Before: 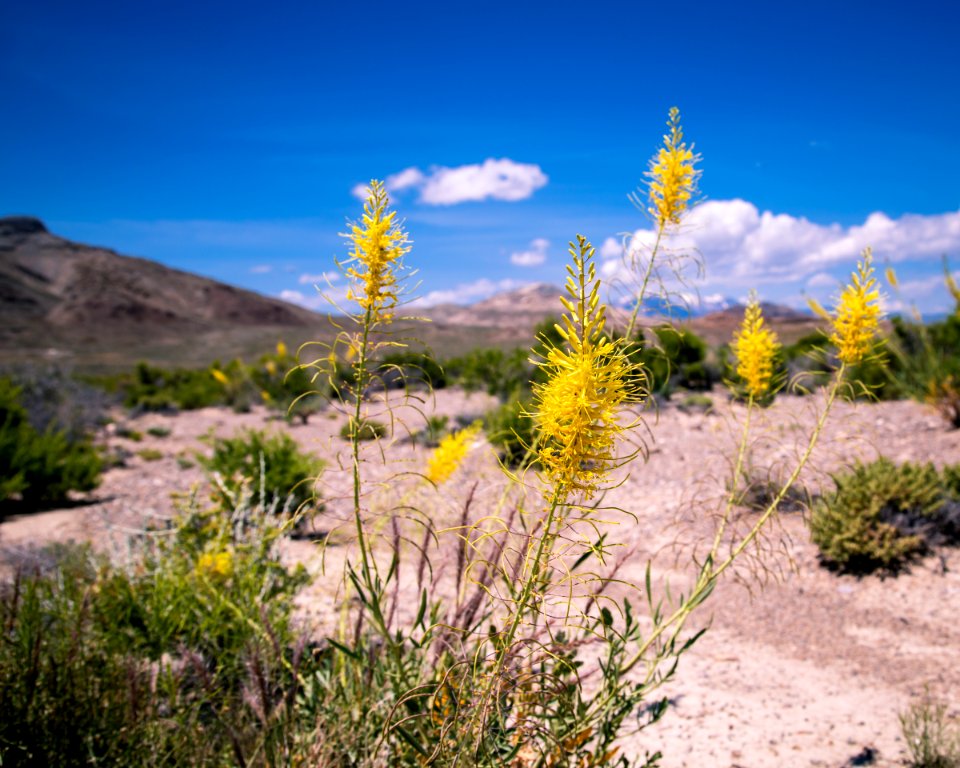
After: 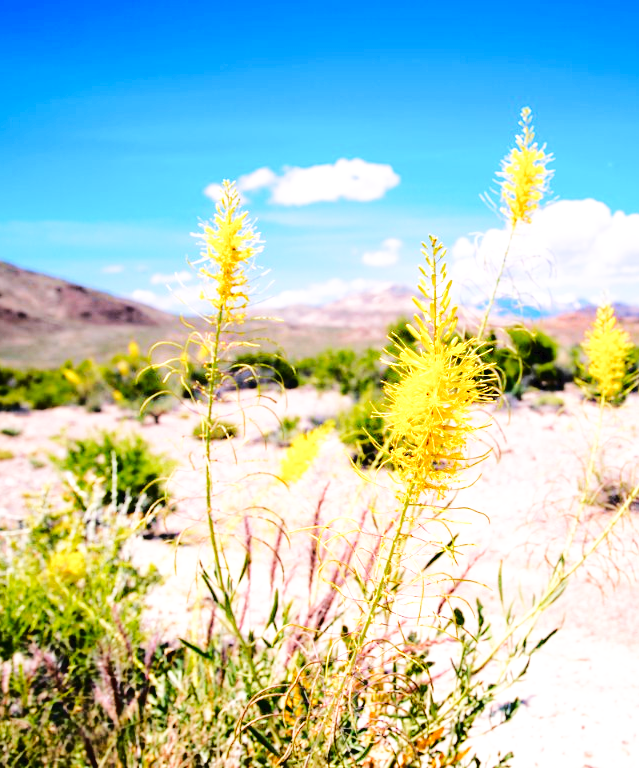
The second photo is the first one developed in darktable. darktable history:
crop: left 15.424%, right 17.936%
tone curve: curves: ch0 [(0, 0) (0.003, 0.031) (0.011, 0.033) (0.025, 0.038) (0.044, 0.049) (0.069, 0.059) (0.1, 0.071) (0.136, 0.093) (0.177, 0.142) (0.224, 0.204) (0.277, 0.292) (0.335, 0.387) (0.399, 0.484) (0.468, 0.567) (0.543, 0.643) (0.623, 0.712) (0.709, 0.776) (0.801, 0.837) (0.898, 0.903) (1, 1)], color space Lab, linked channels, preserve colors none
exposure: exposure 0.551 EV, compensate exposure bias true, compensate highlight preservation false
base curve: curves: ch0 [(0, 0) (0.005, 0.002) (0.15, 0.3) (0.4, 0.7) (0.75, 0.95) (1, 1)], preserve colors none
